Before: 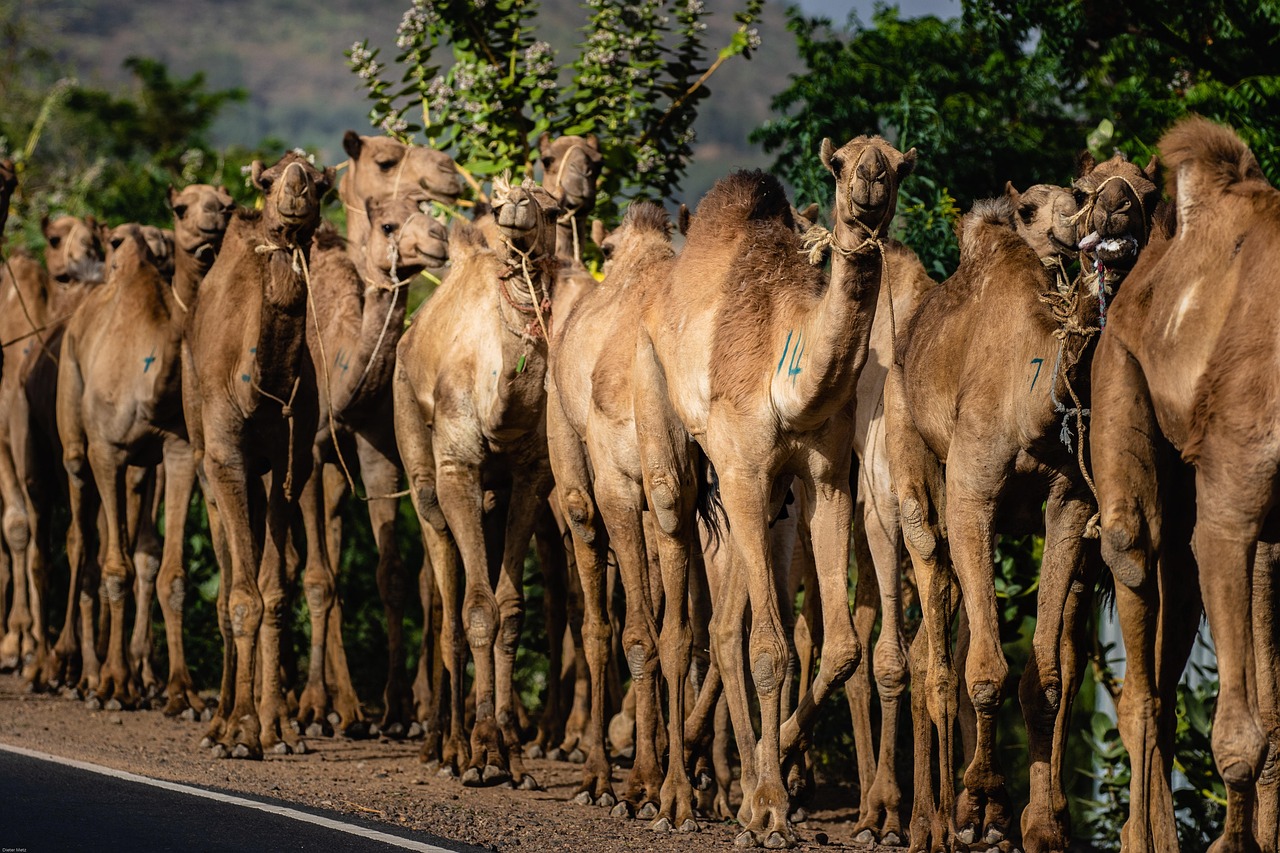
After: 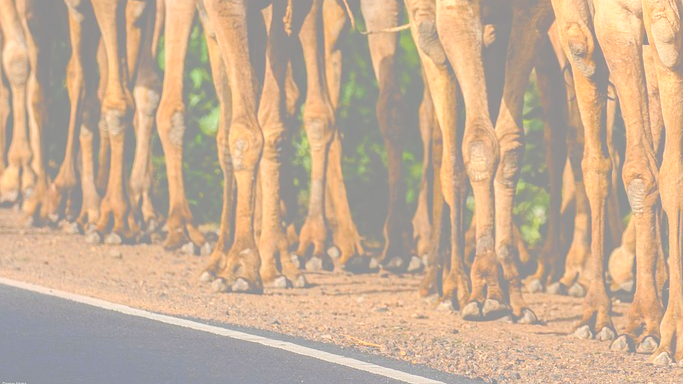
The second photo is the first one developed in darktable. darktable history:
crop and rotate: top 54.778%, right 46.61%, bottom 0.159%
base curve: curves: ch0 [(0, 0) (0.557, 0.834) (1, 1)]
bloom: size 85%, threshold 5%, strength 85%
